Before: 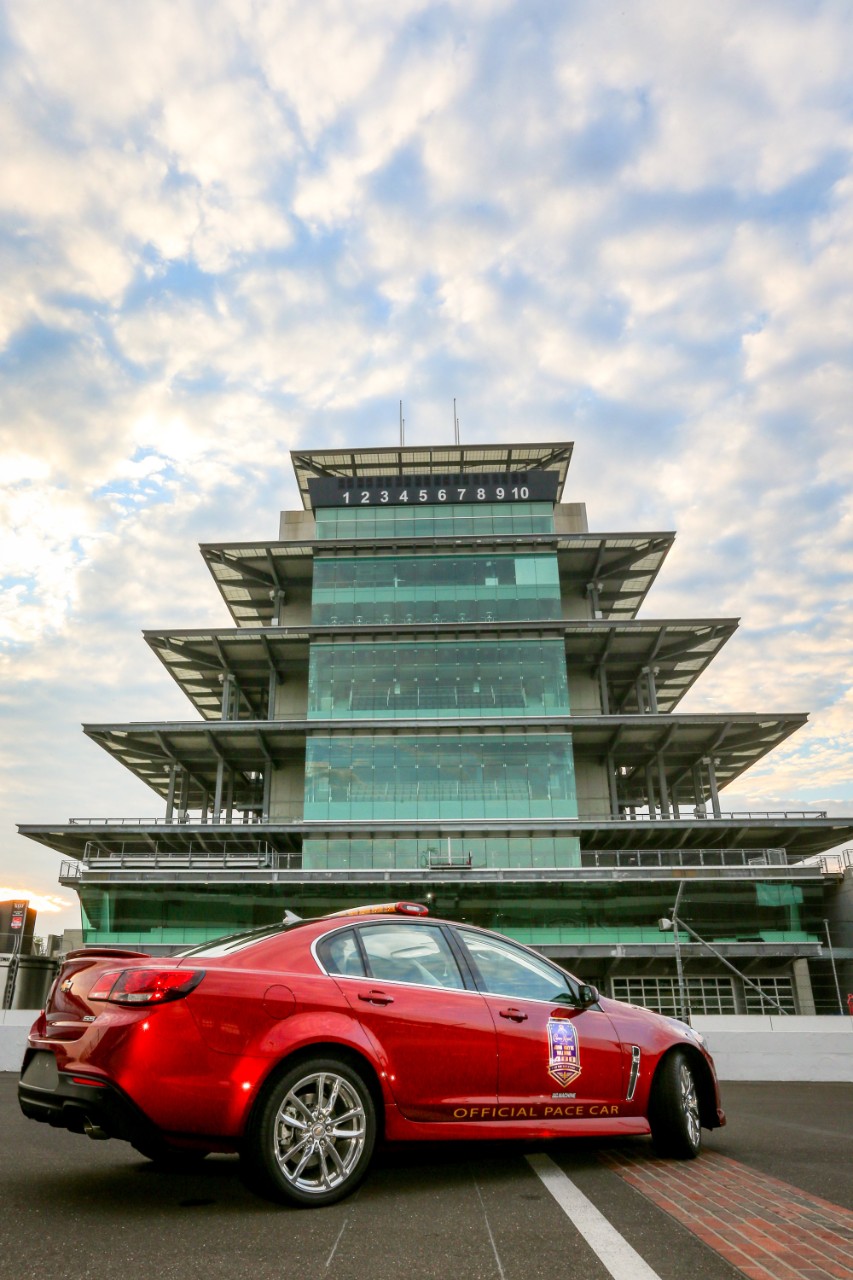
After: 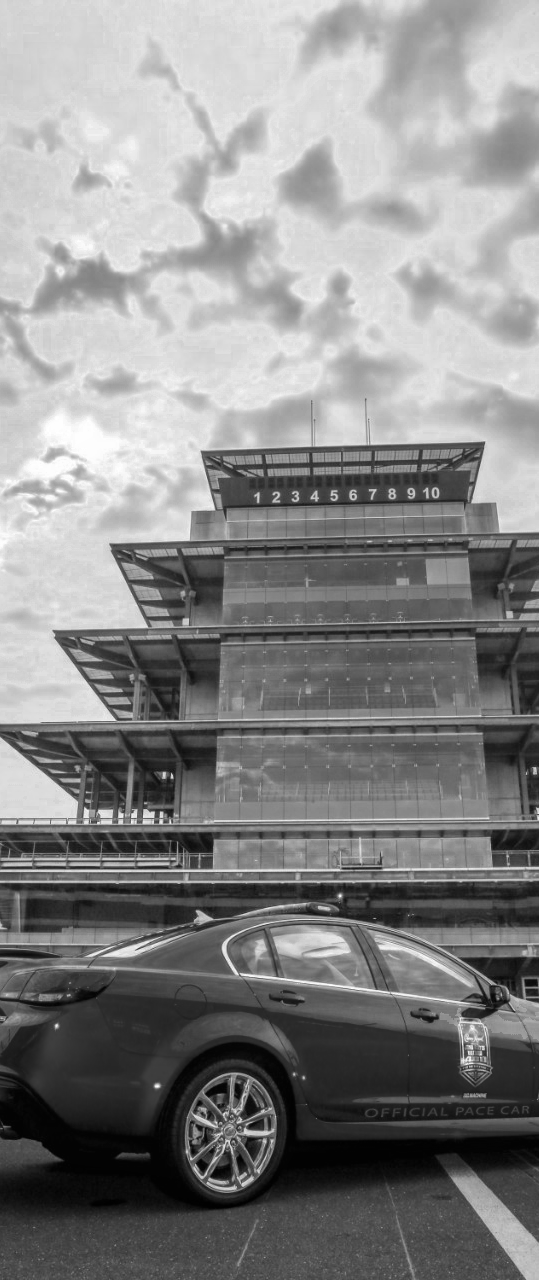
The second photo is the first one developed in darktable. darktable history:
color zones: curves: ch0 [(0.002, 0.429) (0.121, 0.212) (0.198, 0.113) (0.276, 0.344) (0.331, 0.541) (0.41, 0.56) (0.482, 0.289) (0.619, 0.227) (0.721, 0.18) (0.821, 0.435) (0.928, 0.555) (1, 0.587)]; ch1 [(0, 0) (0.143, 0) (0.286, 0) (0.429, 0) (0.571, 0) (0.714, 0) (0.857, 0)]
crop: left 10.44%, right 26.348%
local contrast: detail 110%
